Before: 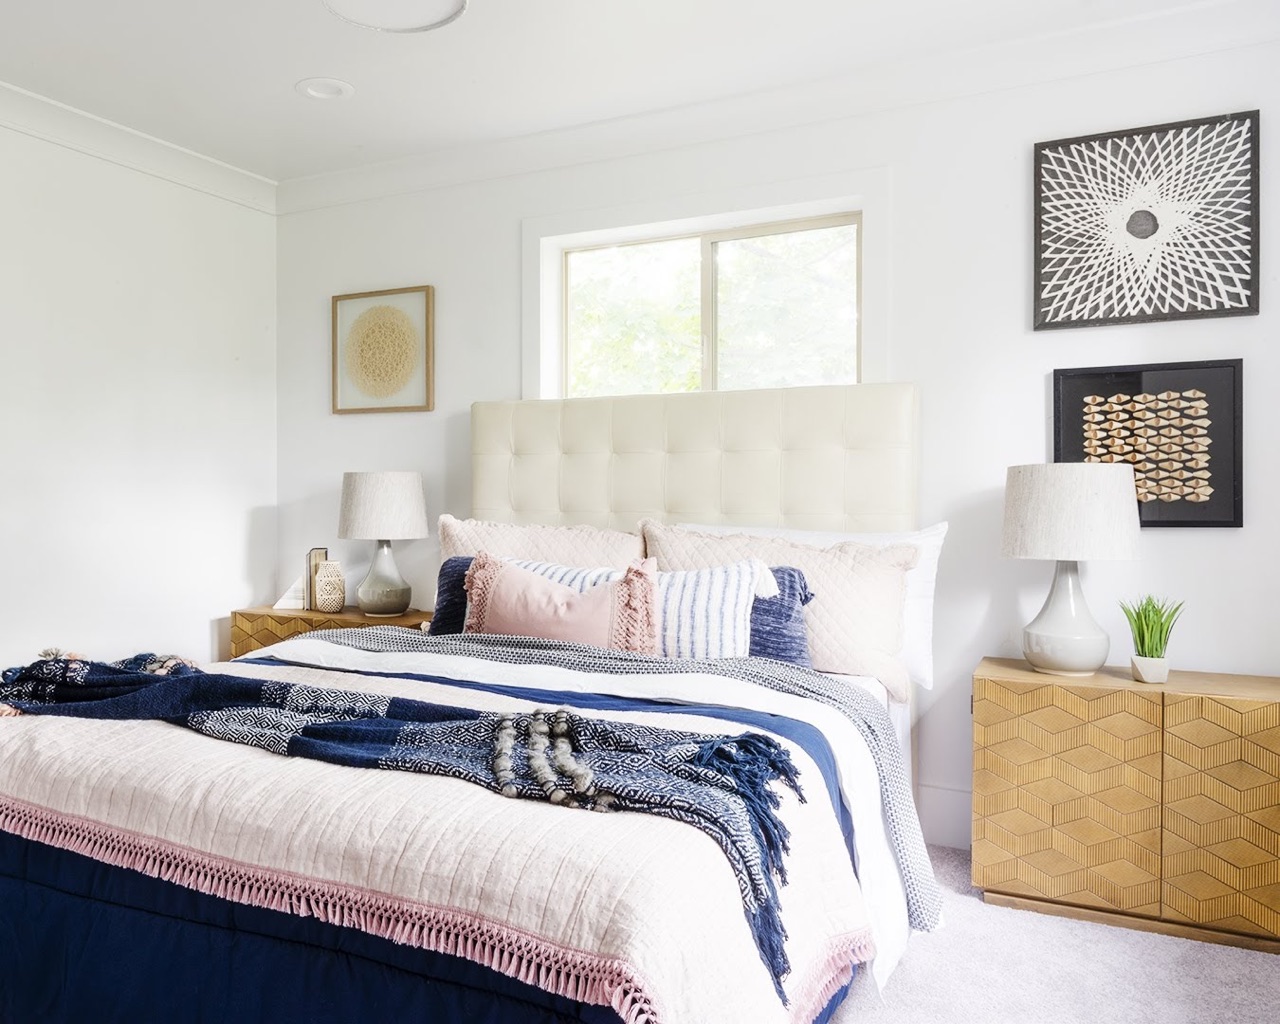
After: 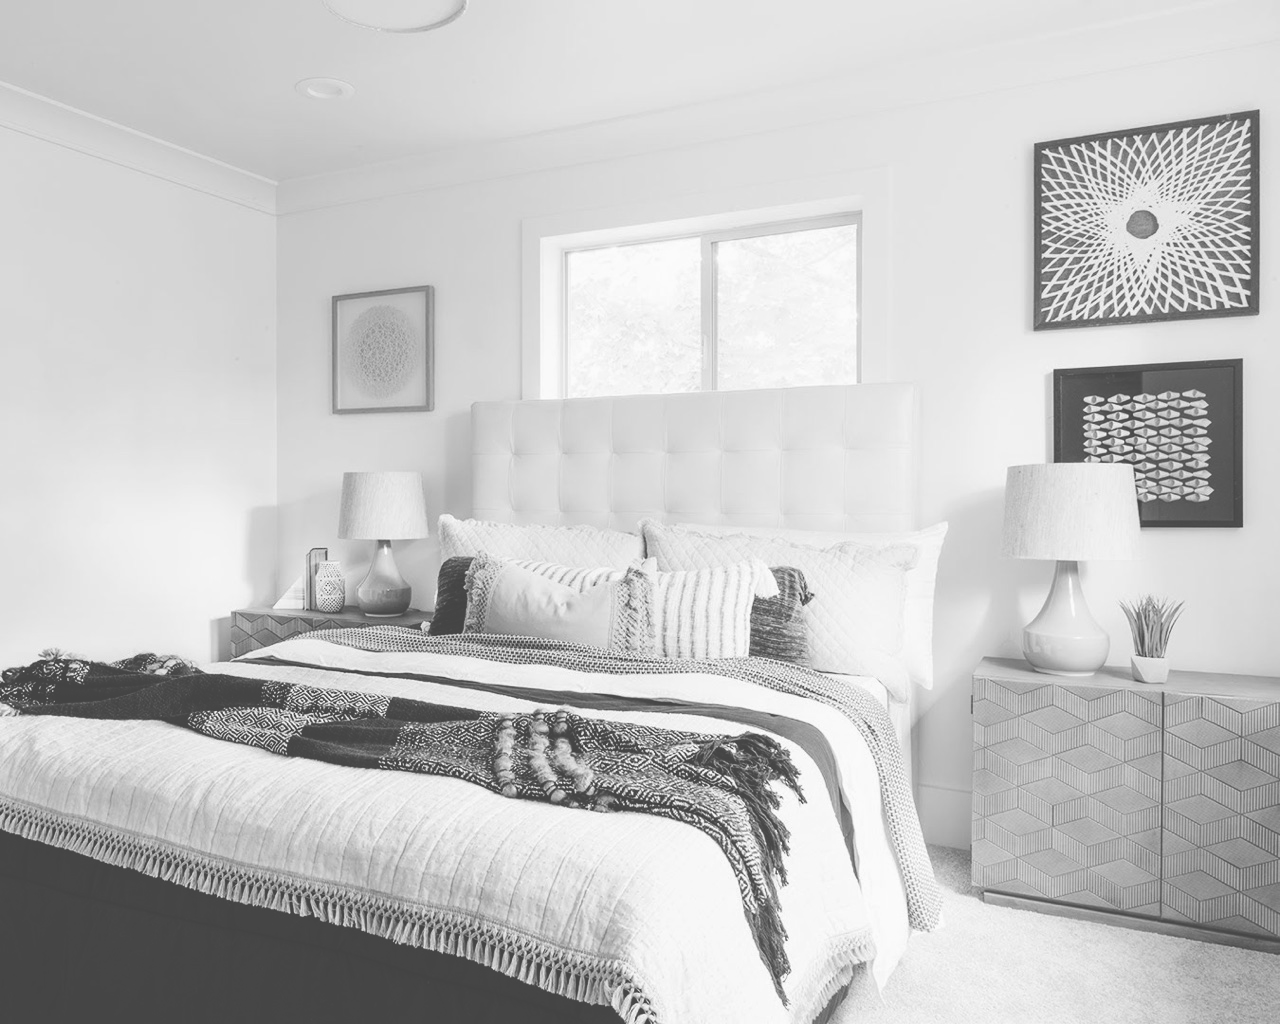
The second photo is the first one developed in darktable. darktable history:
monochrome: on, module defaults
exposure: black level correction -0.062, exposure -0.05 EV, compensate highlight preservation false
